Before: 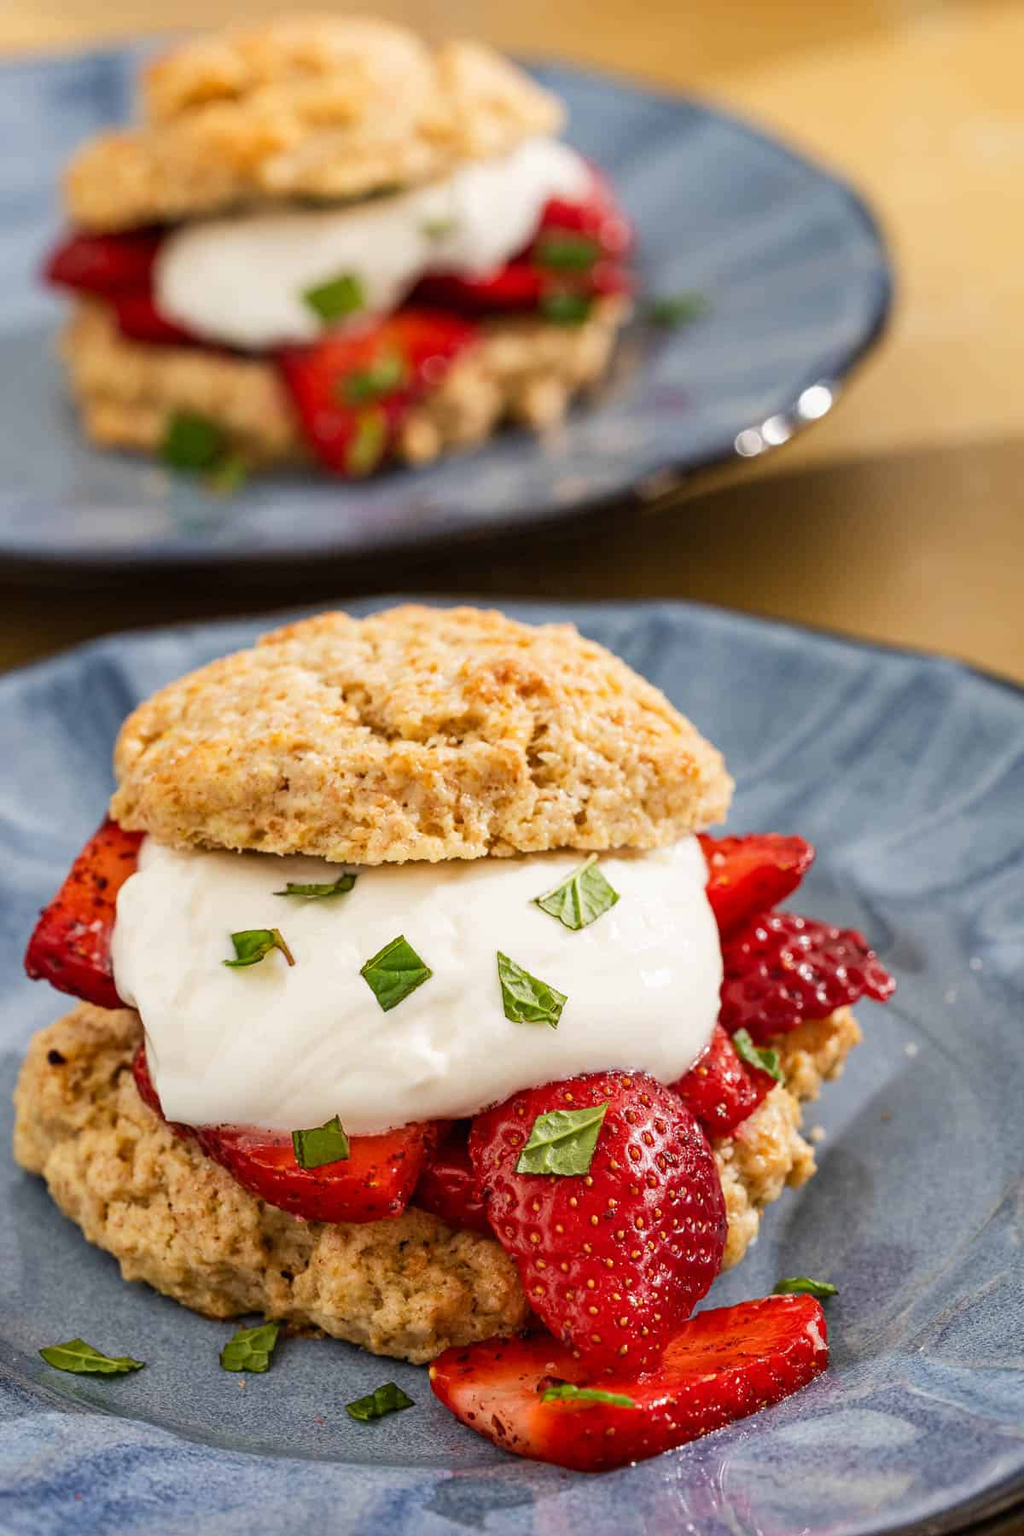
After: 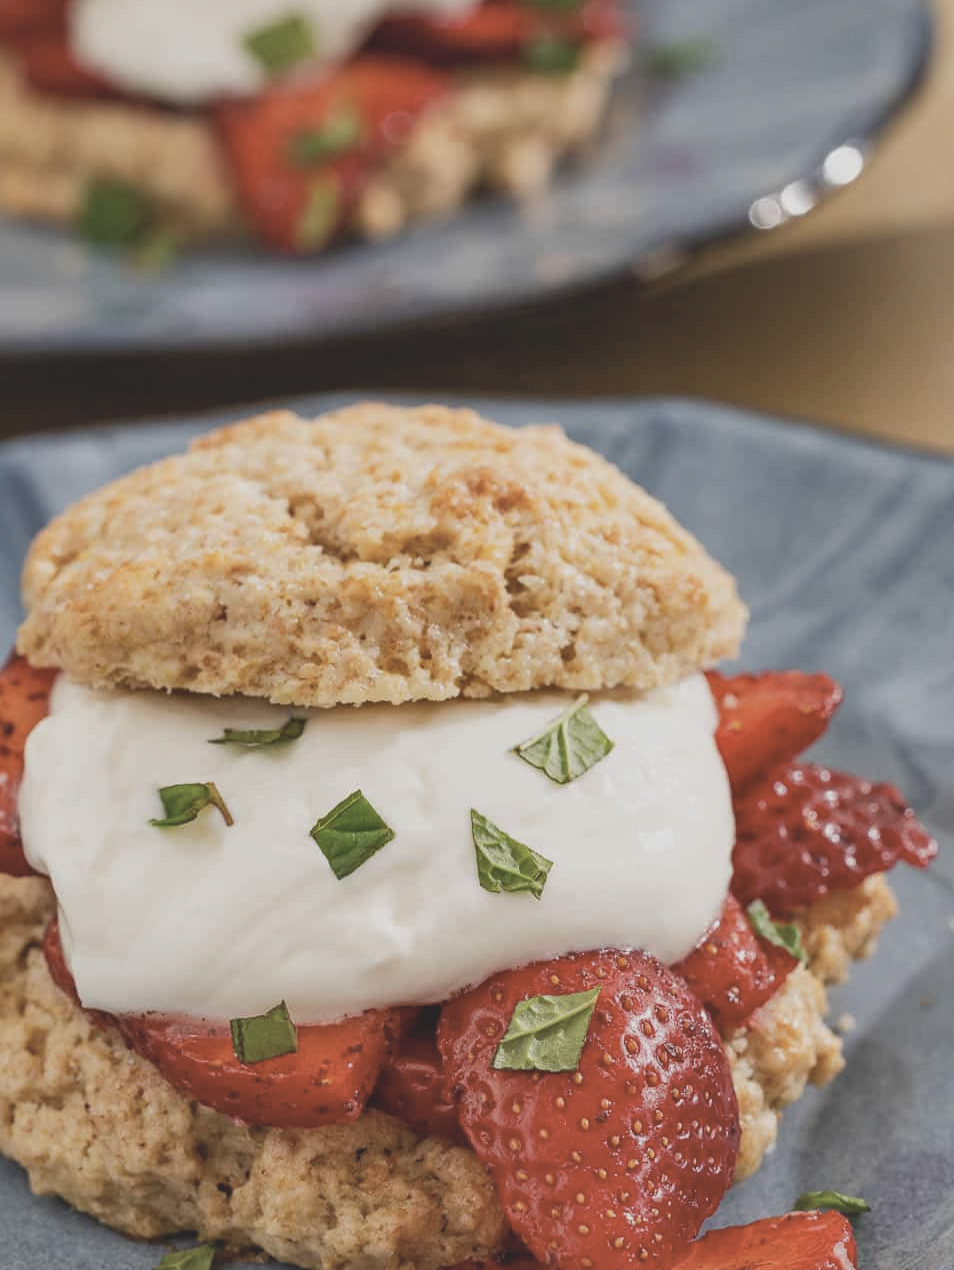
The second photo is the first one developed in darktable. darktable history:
crop: left 9.389%, top 17.052%, right 11.029%, bottom 12.35%
contrast brightness saturation: contrast -0.263, saturation -0.425
shadows and highlights: radius 173.44, shadows 26.3, white point adjustment 3.13, highlights -68.67, soften with gaussian
